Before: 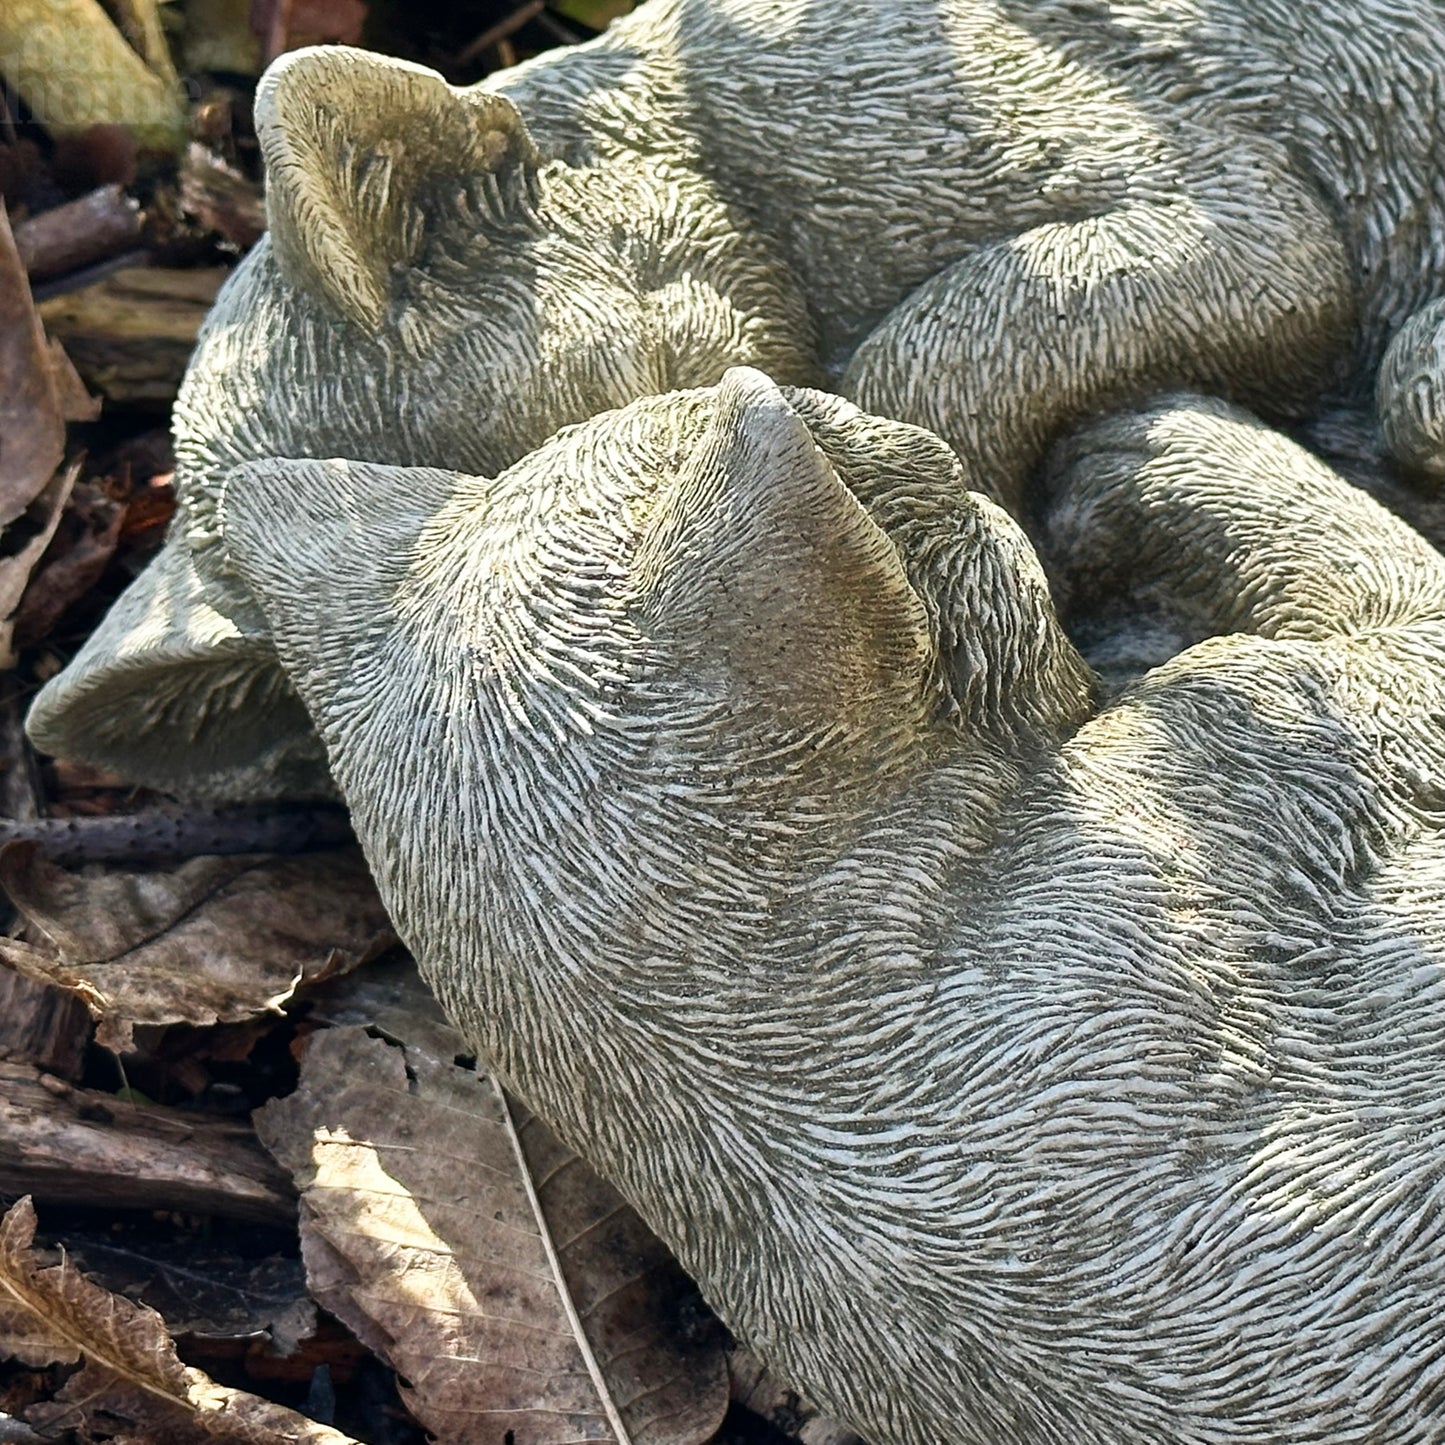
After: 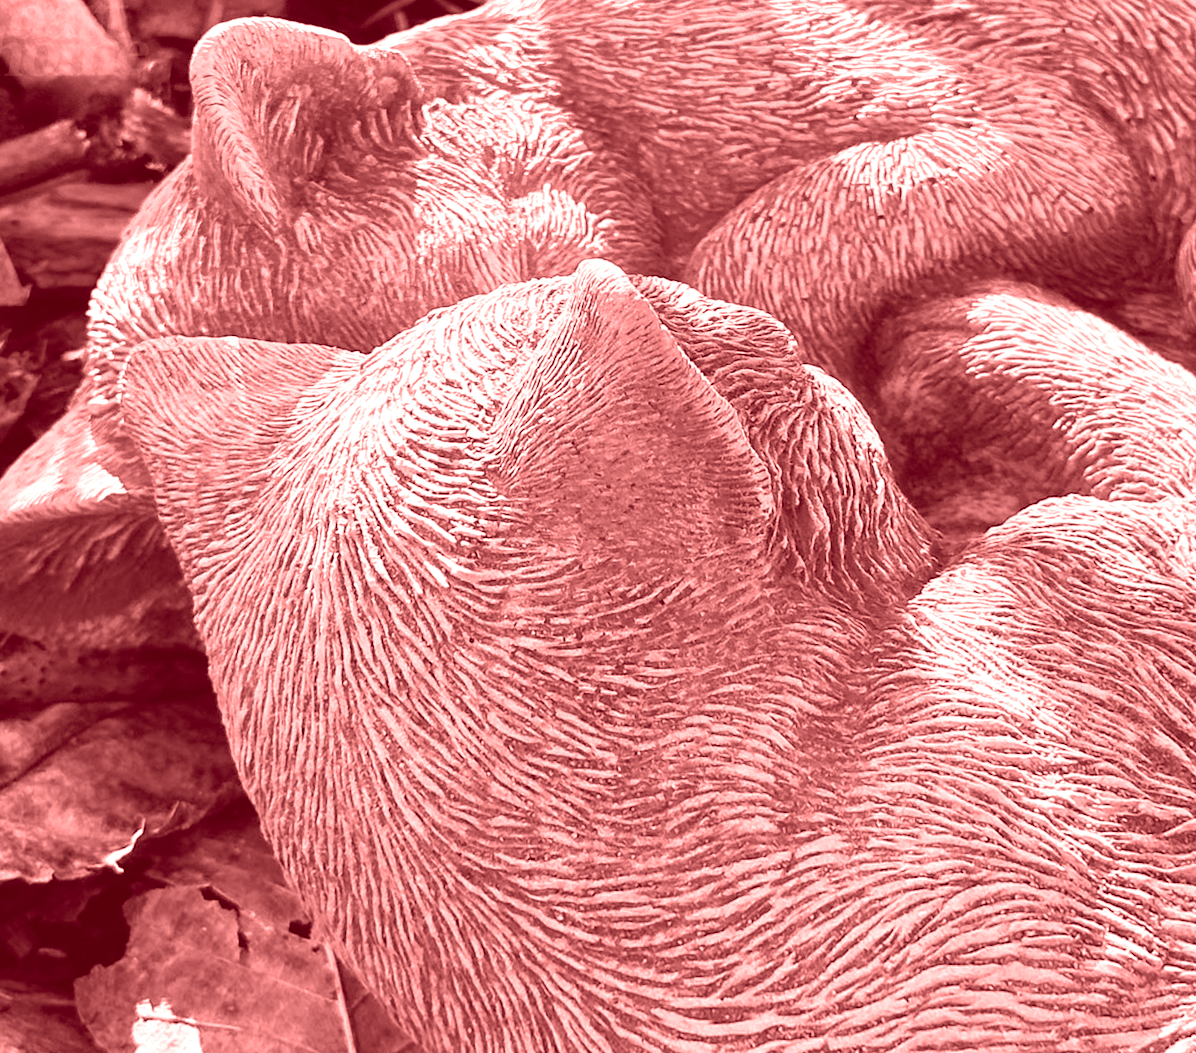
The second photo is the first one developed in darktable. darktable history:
rotate and perspective: rotation 0.72°, lens shift (vertical) -0.352, lens shift (horizontal) -0.051, crop left 0.152, crop right 0.859, crop top 0.019, crop bottom 0.964
crop: bottom 24.967%
colorize: saturation 60%, source mix 100%
